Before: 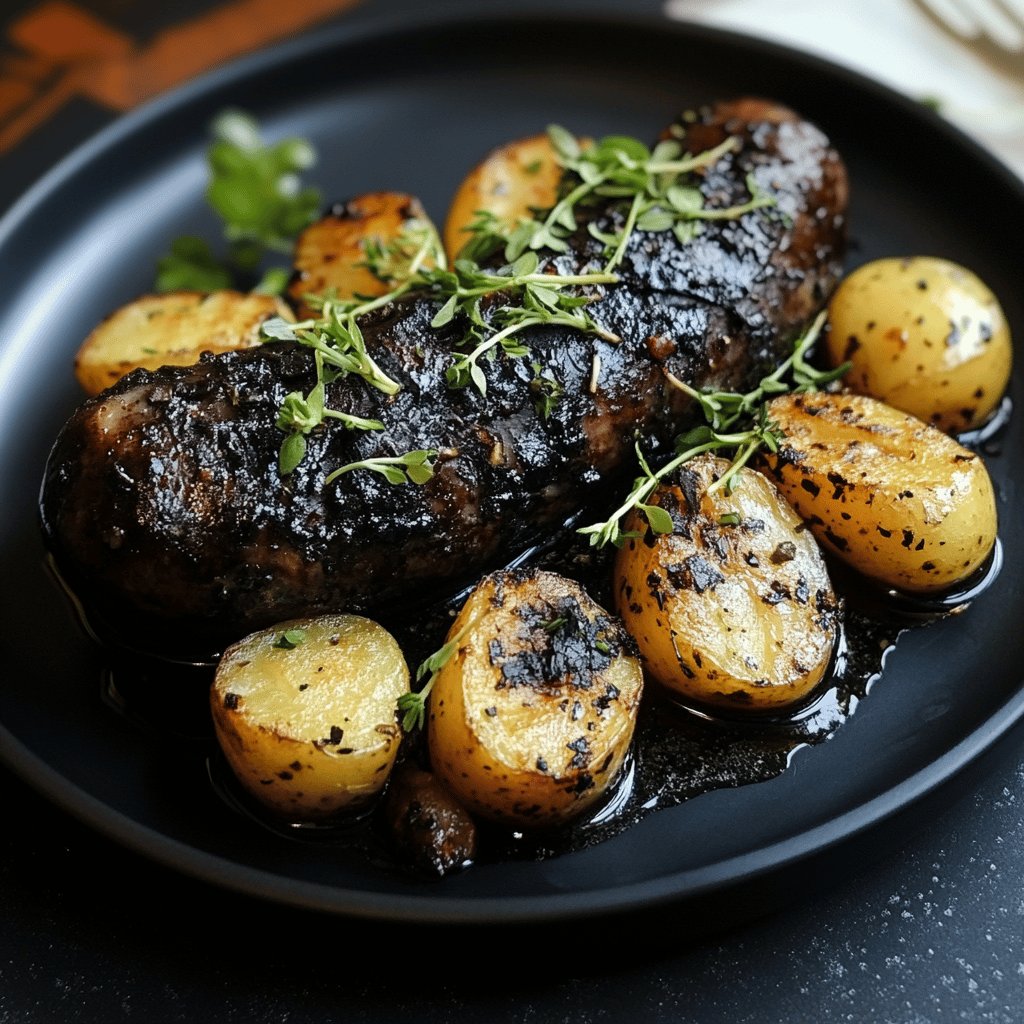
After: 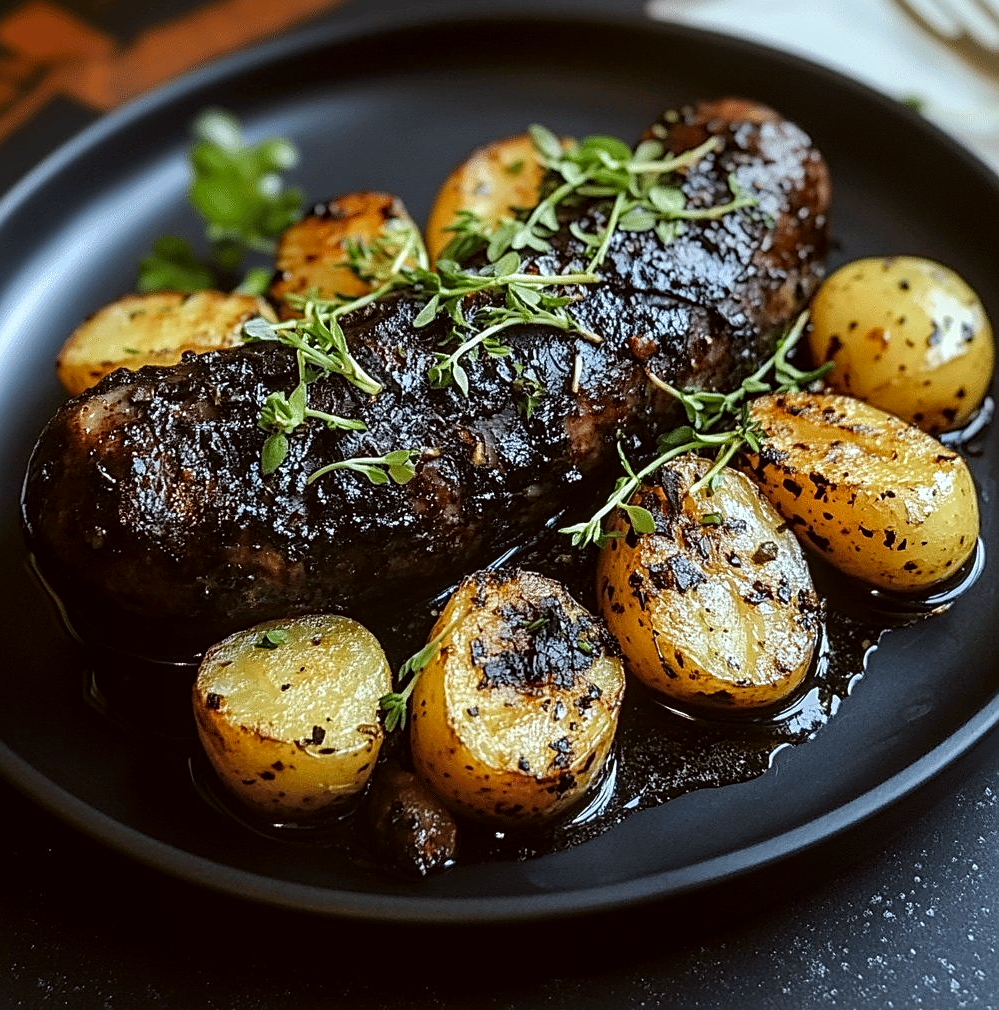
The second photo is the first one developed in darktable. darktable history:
white balance: emerald 1
crop and rotate: left 1.774%, right 0.633%, bottom 1.28%
contrast brightness saturation: saturation 0.1
sharpen: amount 0.6
color correction: highlights a* -3.28, highlights b* -6.24, shadows a* 3.1, shadows b* 5.19
local contrast: on, module defaults
